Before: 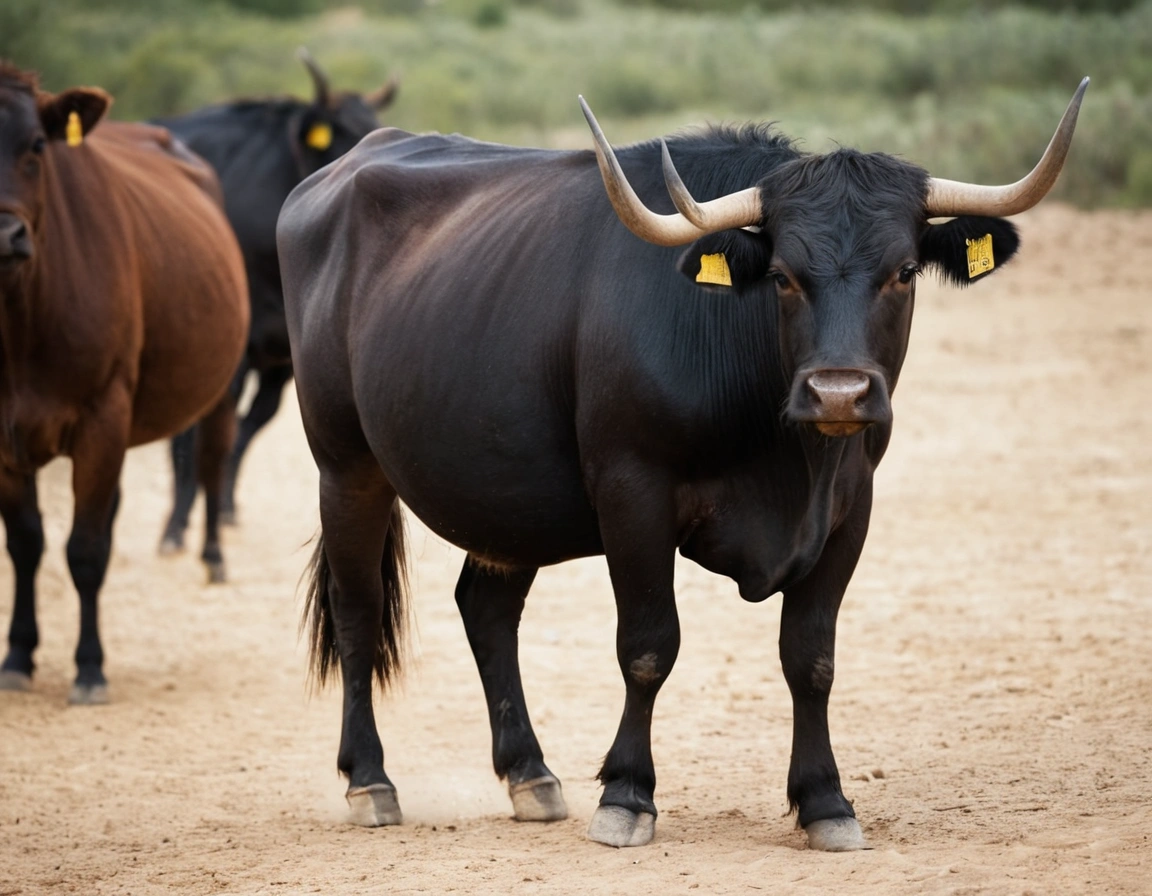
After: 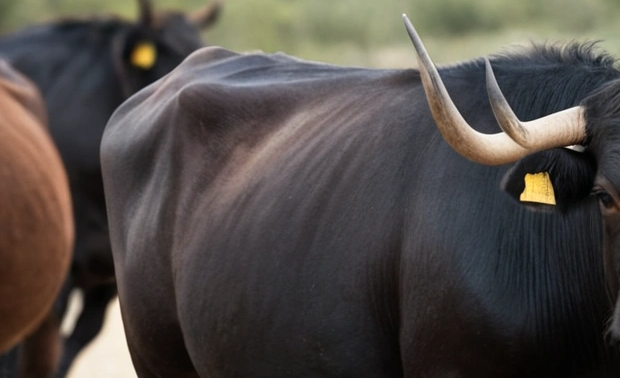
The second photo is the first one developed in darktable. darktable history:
crop: left 15.306%, top 9.065%, right 30.789%, bottom 48.638%
color zones: curves: ch0 [(0, 0.558) (0.143, 0.559) (0.286, 0.529) (0.429, 0.505) (0.571, 0.5) (0.714, 0.5) (0.857, 0.5) (1, 0.558)]; ch1 [(0, 0.469) (0.01, 0.469) (0.12, 0.446) (0.248, 0.469) (0.5, 0.5) (0.748, 0.5) (0.99, 0.469) (1, 0.469)]
